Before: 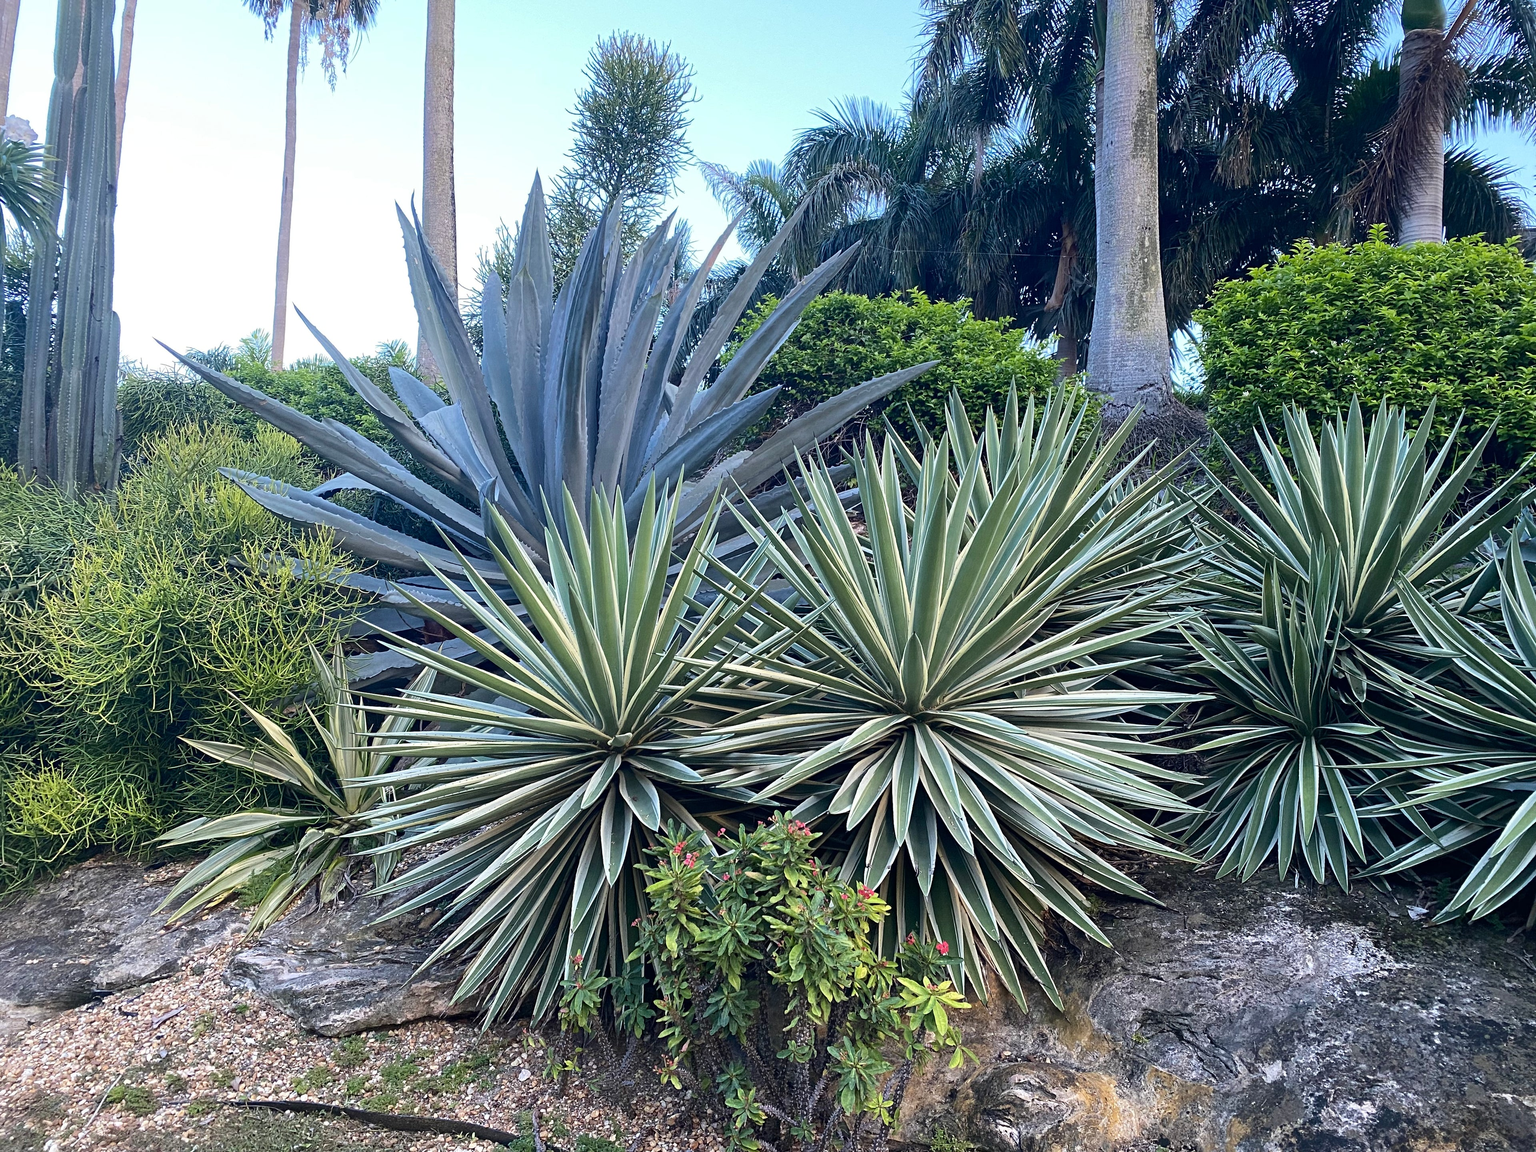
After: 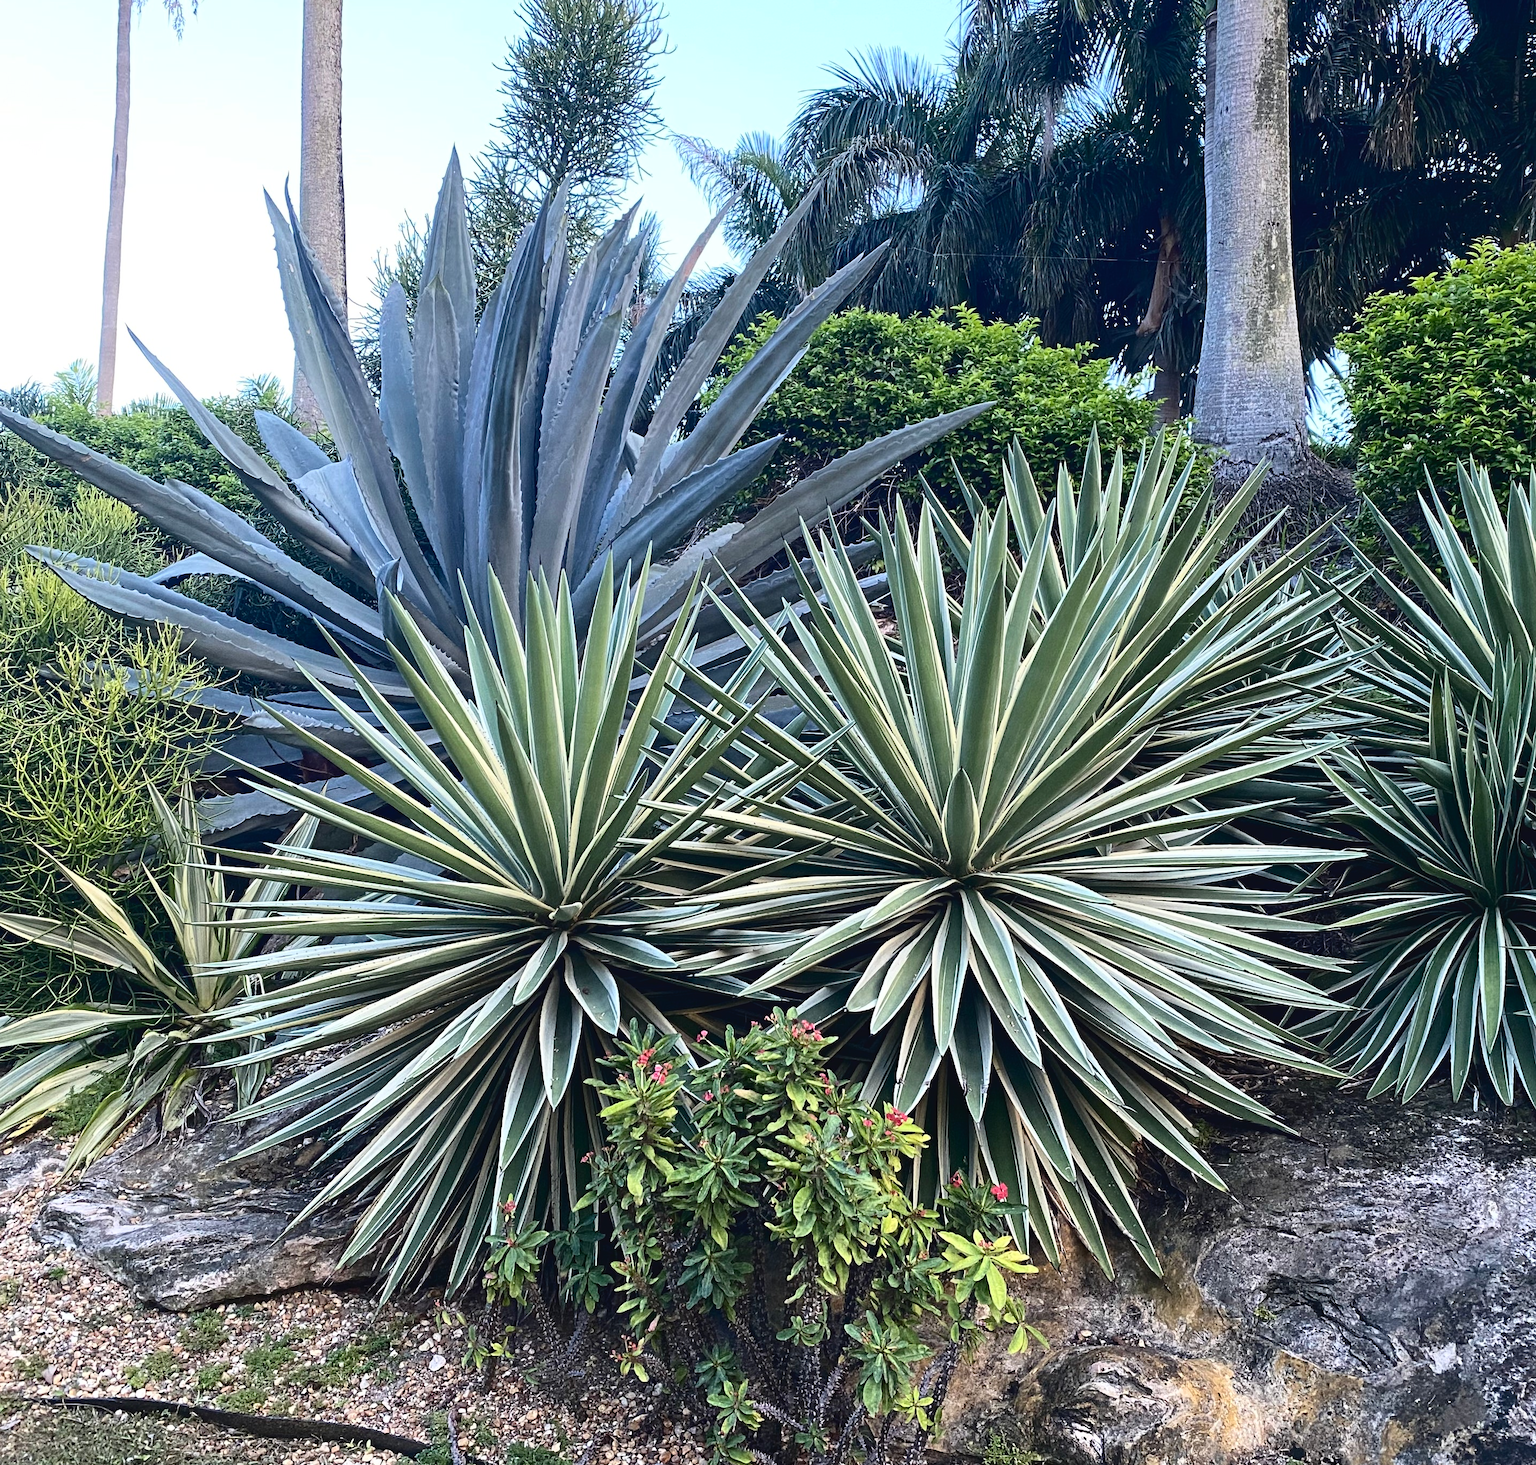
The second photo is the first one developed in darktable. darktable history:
tone curve: curves: ch0 [(0, 0) (0.003, 0.036) (0.011, 0.04) (0.025, 0.042) (0.044, 0.052) (0.069, 0.066) (0.1, 0.085) (0.136, 0.106) (0.177, 0.144) (0.224, 0.188) (0.277, 0.241) (0.335, 0.307) (0.399, 0.382) (0.468, 0.466) (0.543, 0.56) (0.623, 0.672) (0.709, 0.772) (0.801, 0.876) (0.898, 0.949) (1, 1)], color space Lab, independent channels, preserve colors none
crop and rotate: left 13.017%, top 5.403%, right 12.62%
